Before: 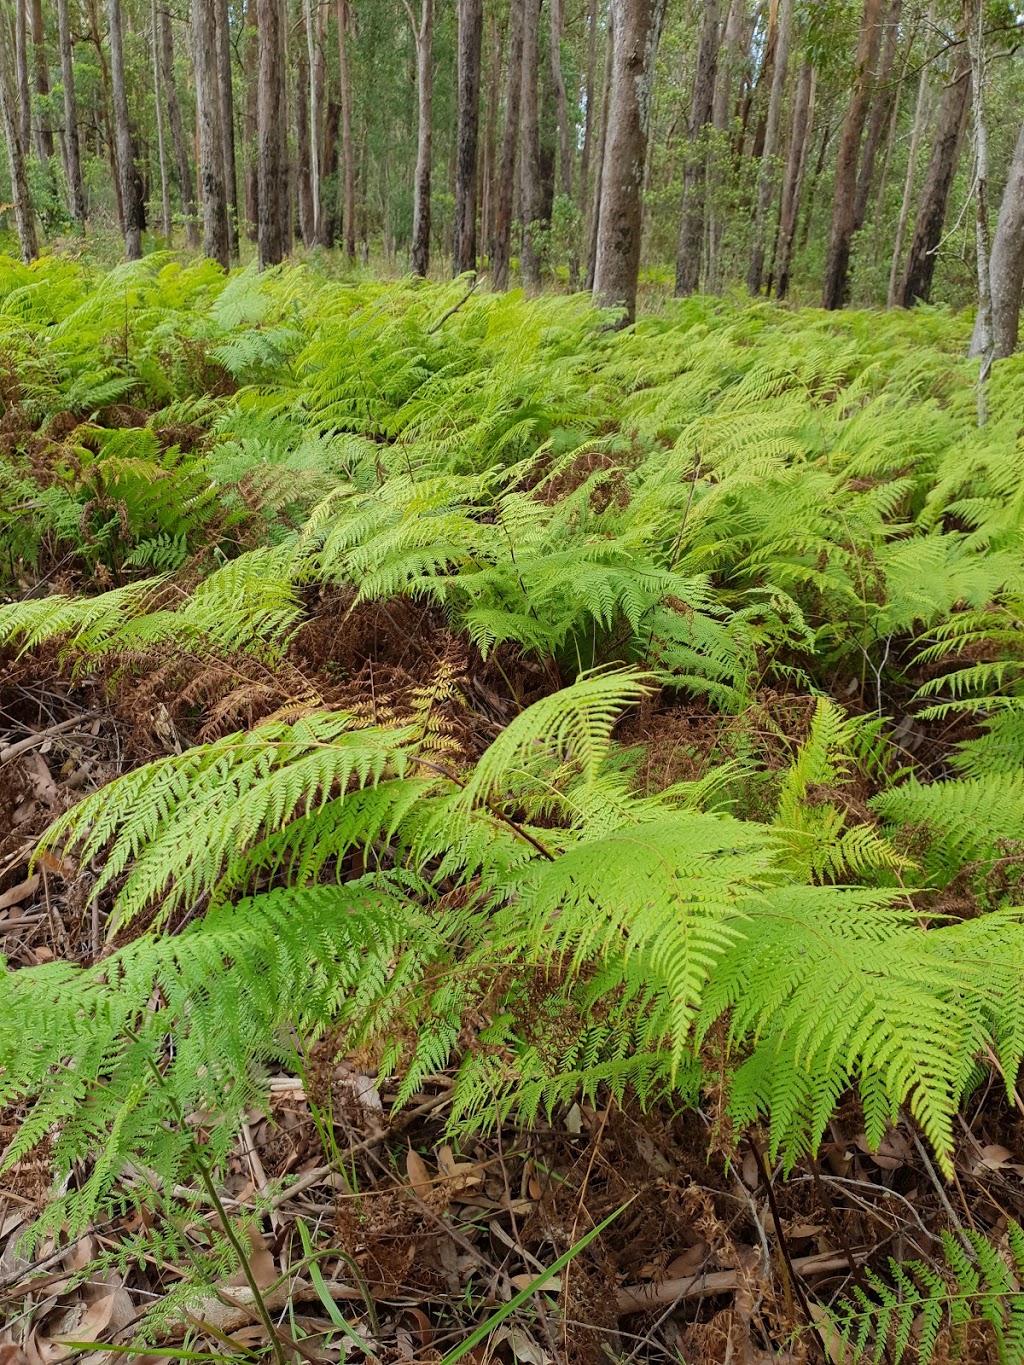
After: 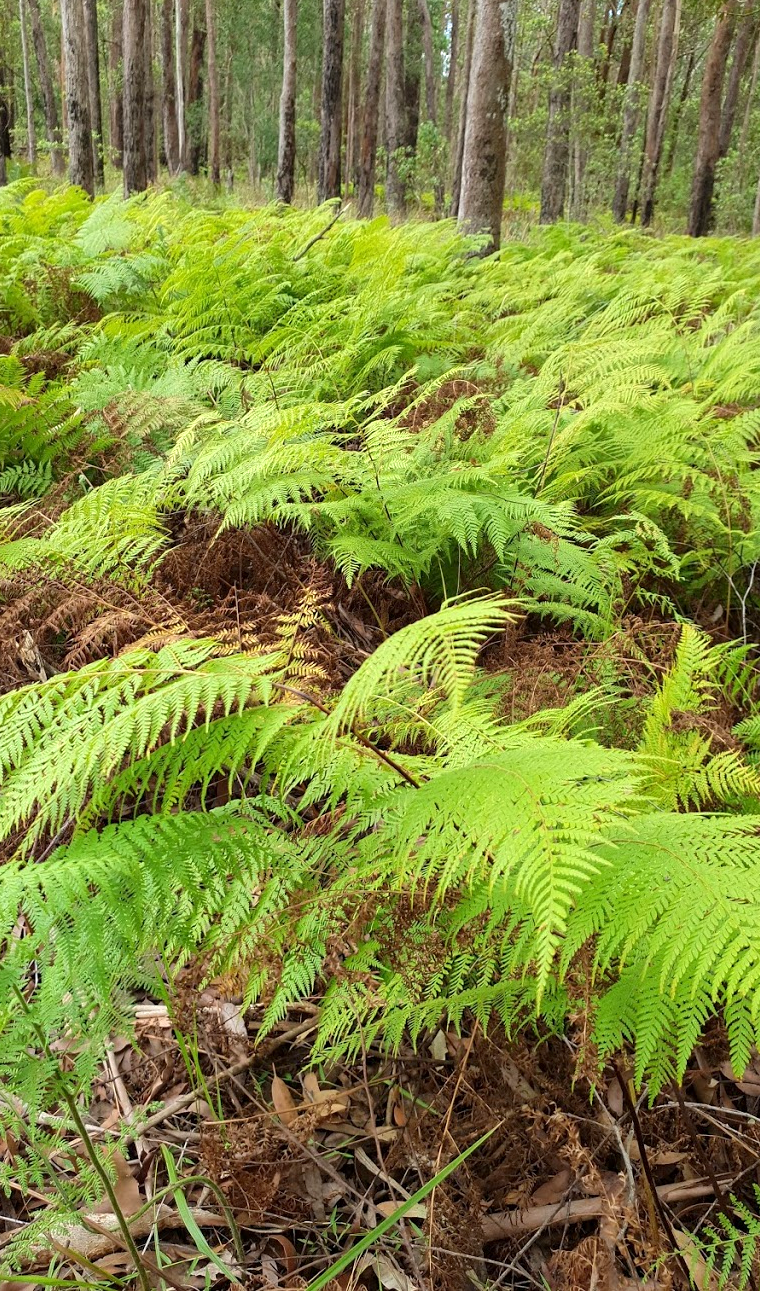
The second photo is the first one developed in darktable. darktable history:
exposure: black level correction 0.001, exposure 0.498 EV, compensate highlight preservation false
crop and rotate: left 13.222%, top 5.378%, right 12.524%
